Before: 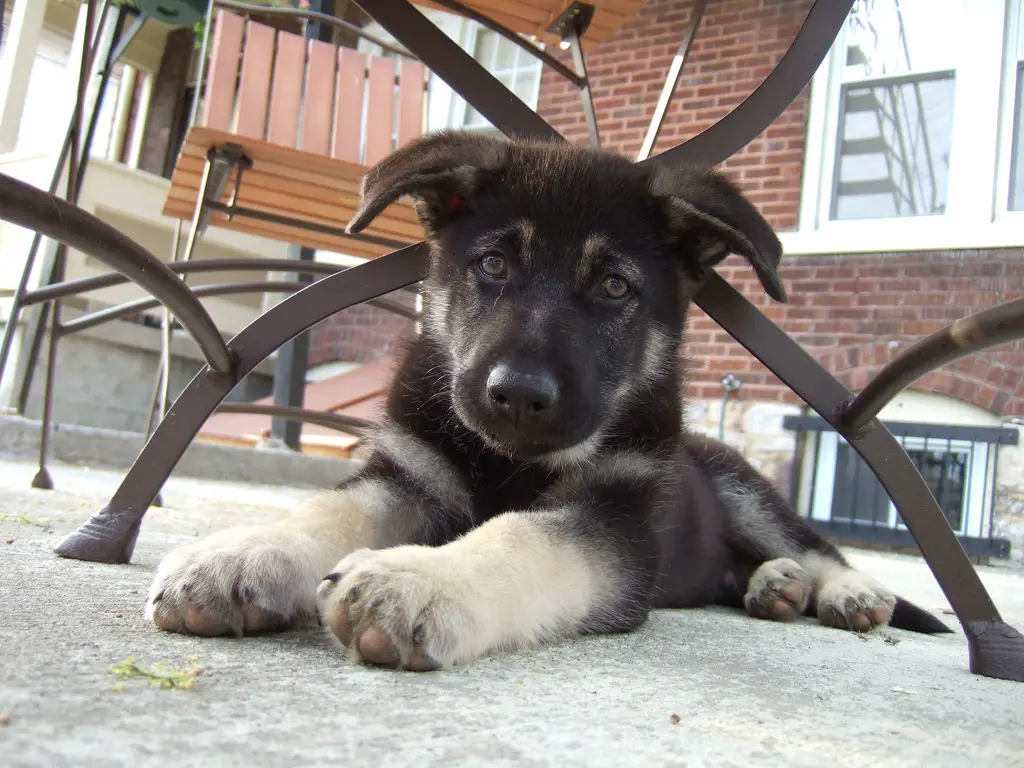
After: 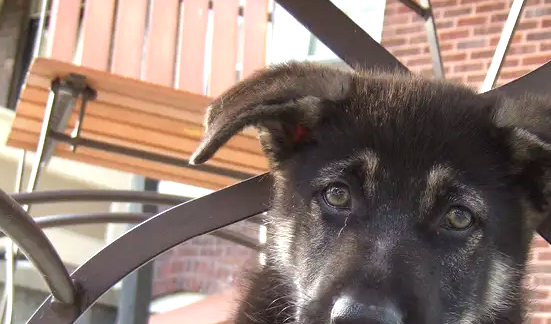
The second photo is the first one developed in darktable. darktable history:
exposure: black level correction 0, exposure 0.7 EV, compensate exposure bias true, compensate highlight preservation false
white balance: emerald 1
crop: left 15.306%, top 9.065%, right 30.789%, bottom 48.638%
